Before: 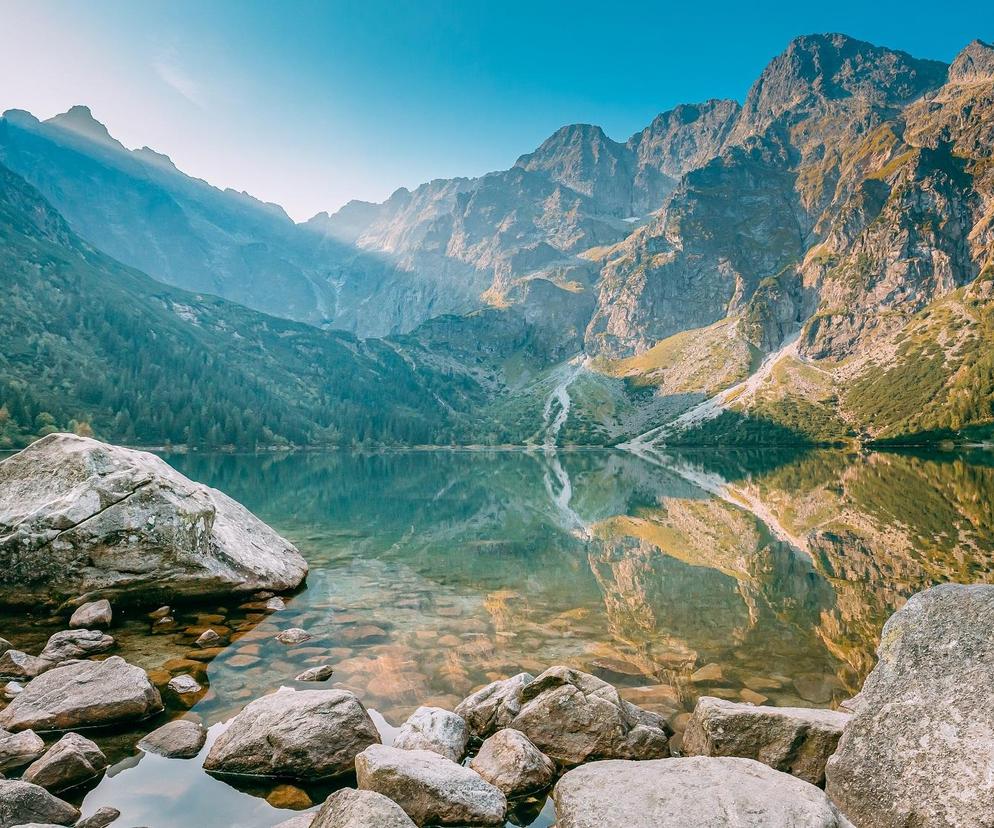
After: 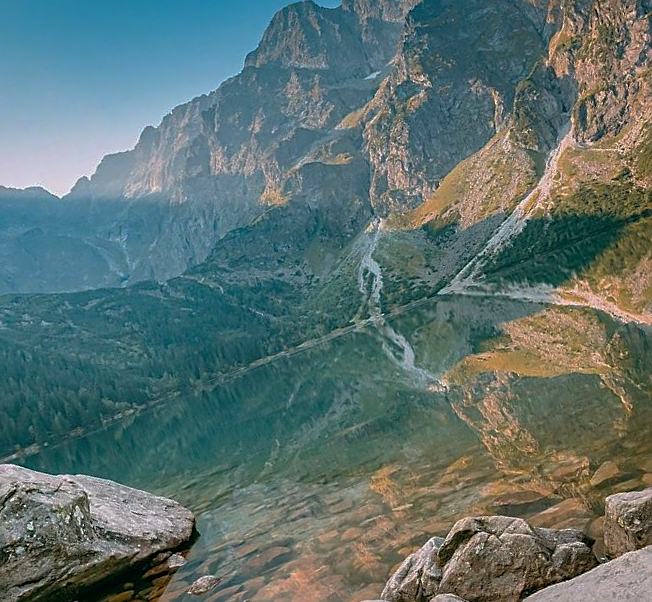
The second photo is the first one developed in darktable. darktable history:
crop and rotate: angle 20.71°, left 6.791%, right 3.894%, bottom 1.108%
sharpen: on, module defaults
color balance rgb: perceptual saturation grading › global saturation 5.626%, global vibrance -16.256%, contrast -5.819%
base curve: curves: ch0 [(0, 0) (0.595, 0.418) (1, 1)], preserve colors none
